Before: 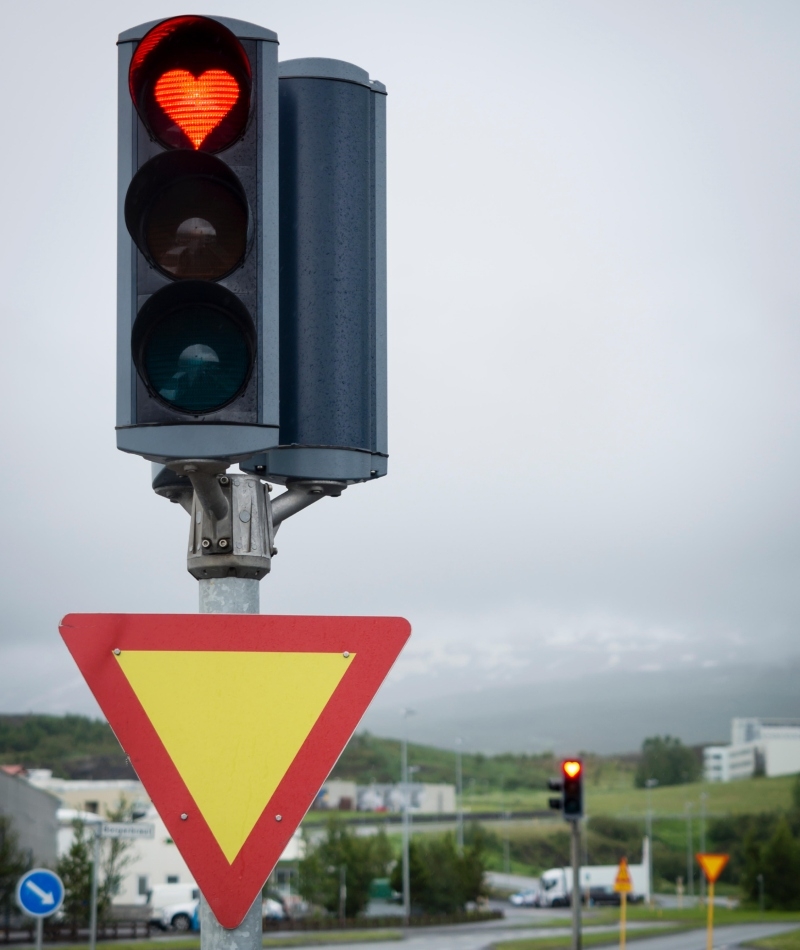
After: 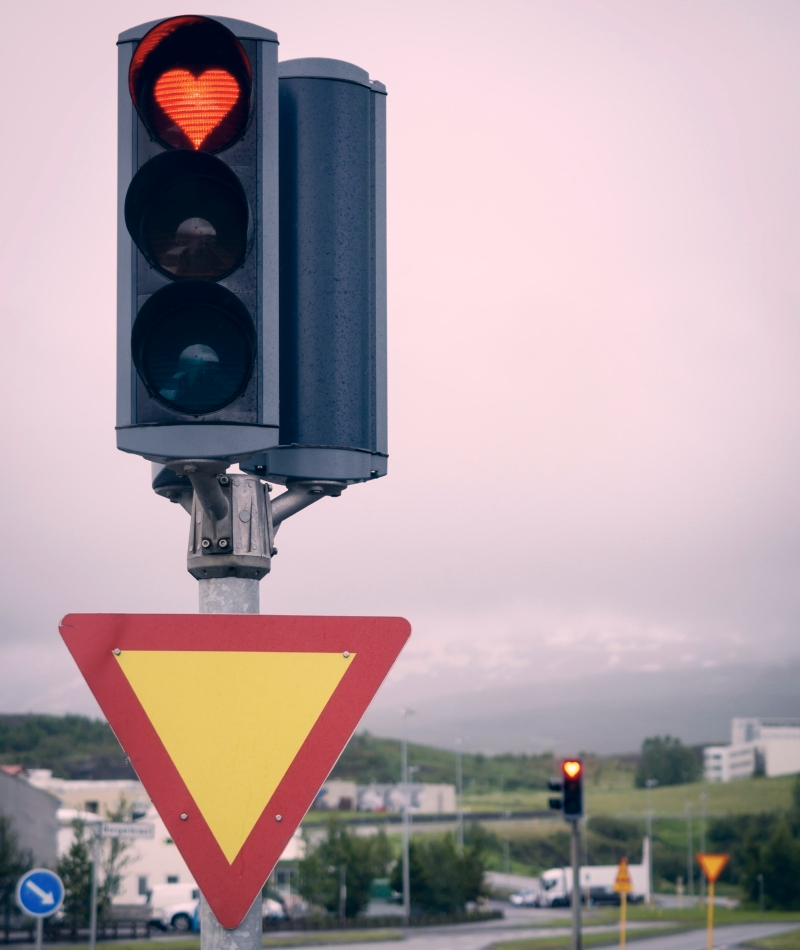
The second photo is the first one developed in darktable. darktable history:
color correction: highlights a* 14.46, highlights b* 5.85, shadows a* -5.53, shadows b* -15.24, saturation 0.85
